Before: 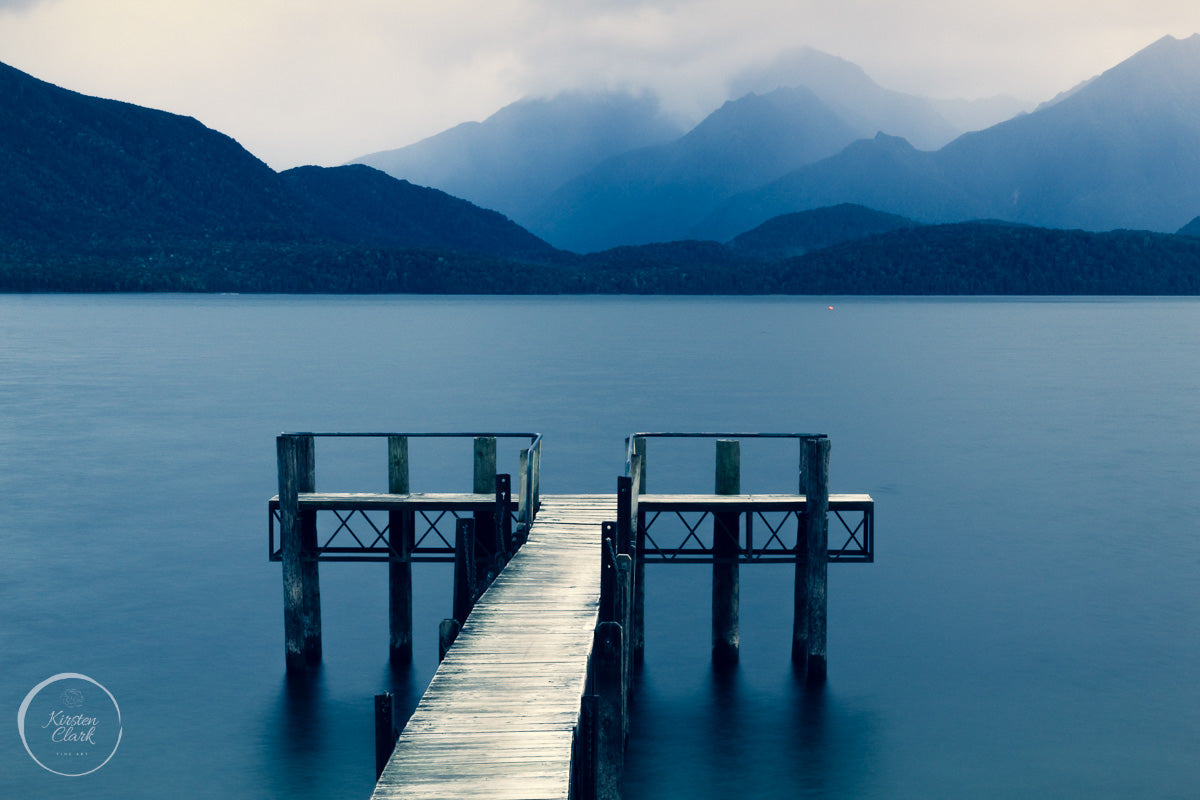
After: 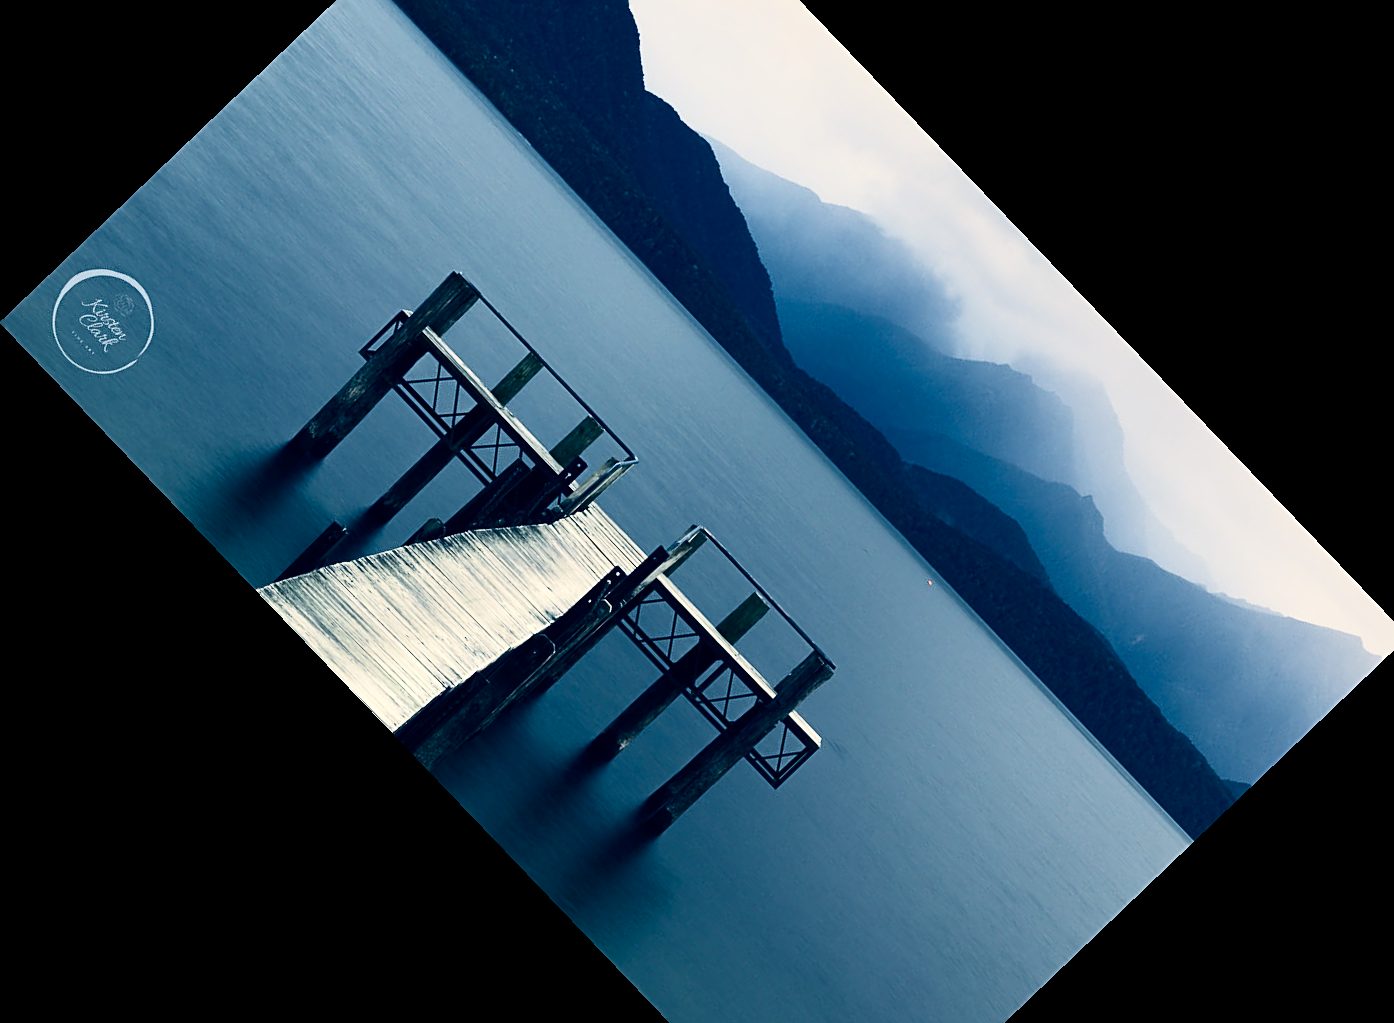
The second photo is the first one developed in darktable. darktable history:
contrast brightness saturation: contrast 0.28
sharpen: on, module defaults
crop and rotate: angle -46.26°, top 16.234%, right 0.912%, bottom 11.704%
